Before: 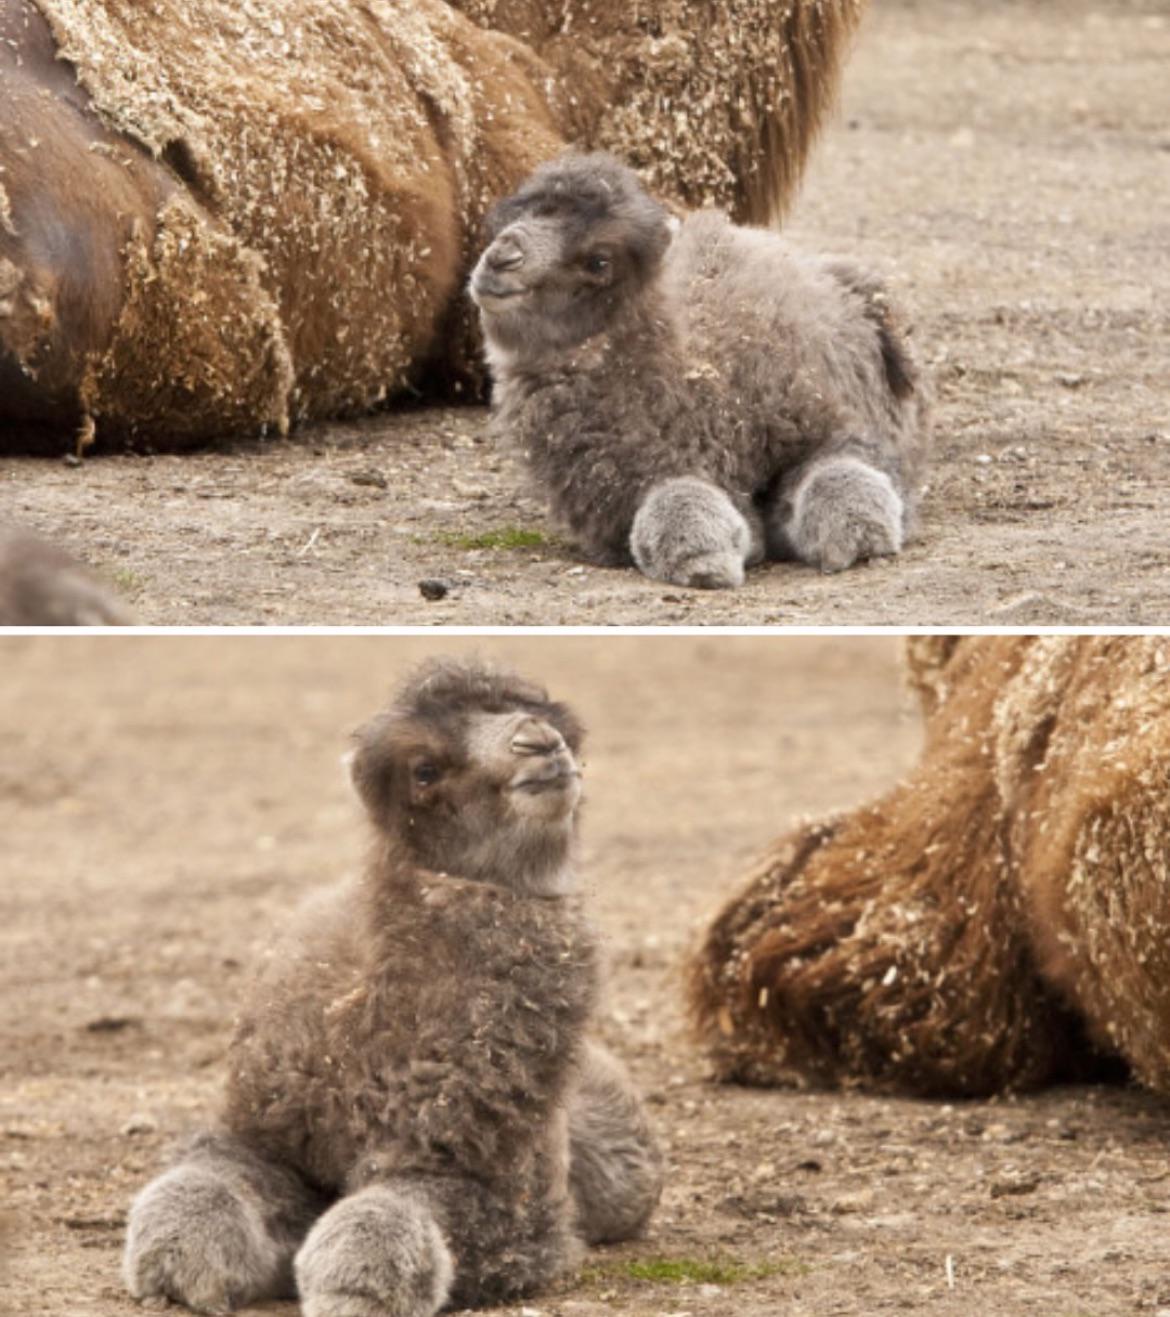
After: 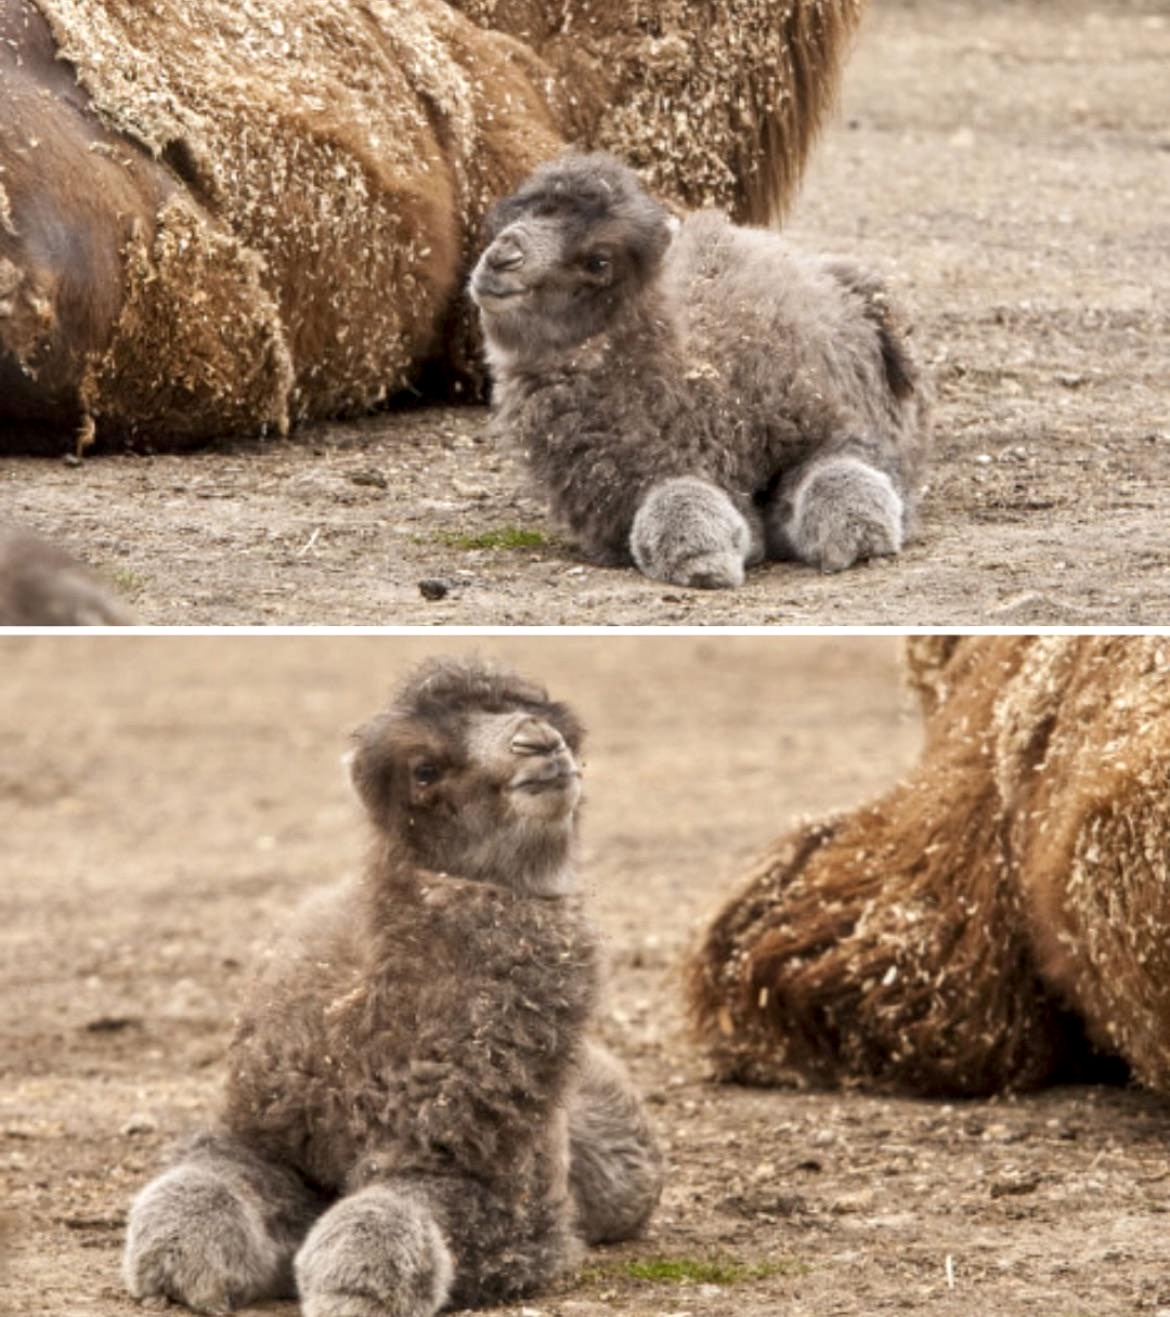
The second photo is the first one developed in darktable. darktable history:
local contrast: on, module defaults
rotate and perspective: automatic cropping original format, crop left 0, crop top 0
